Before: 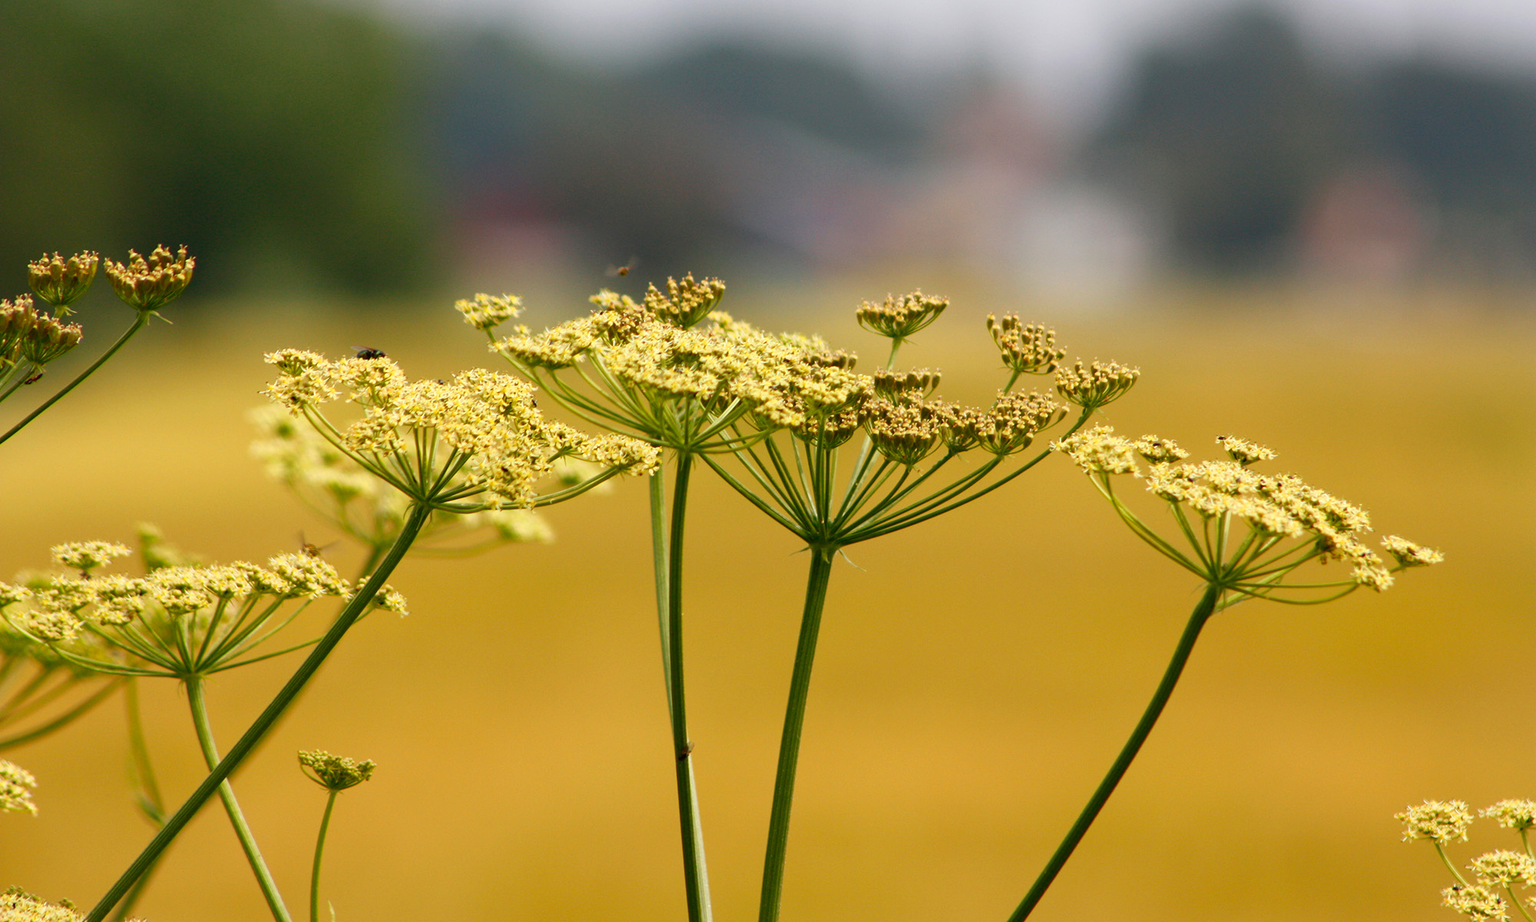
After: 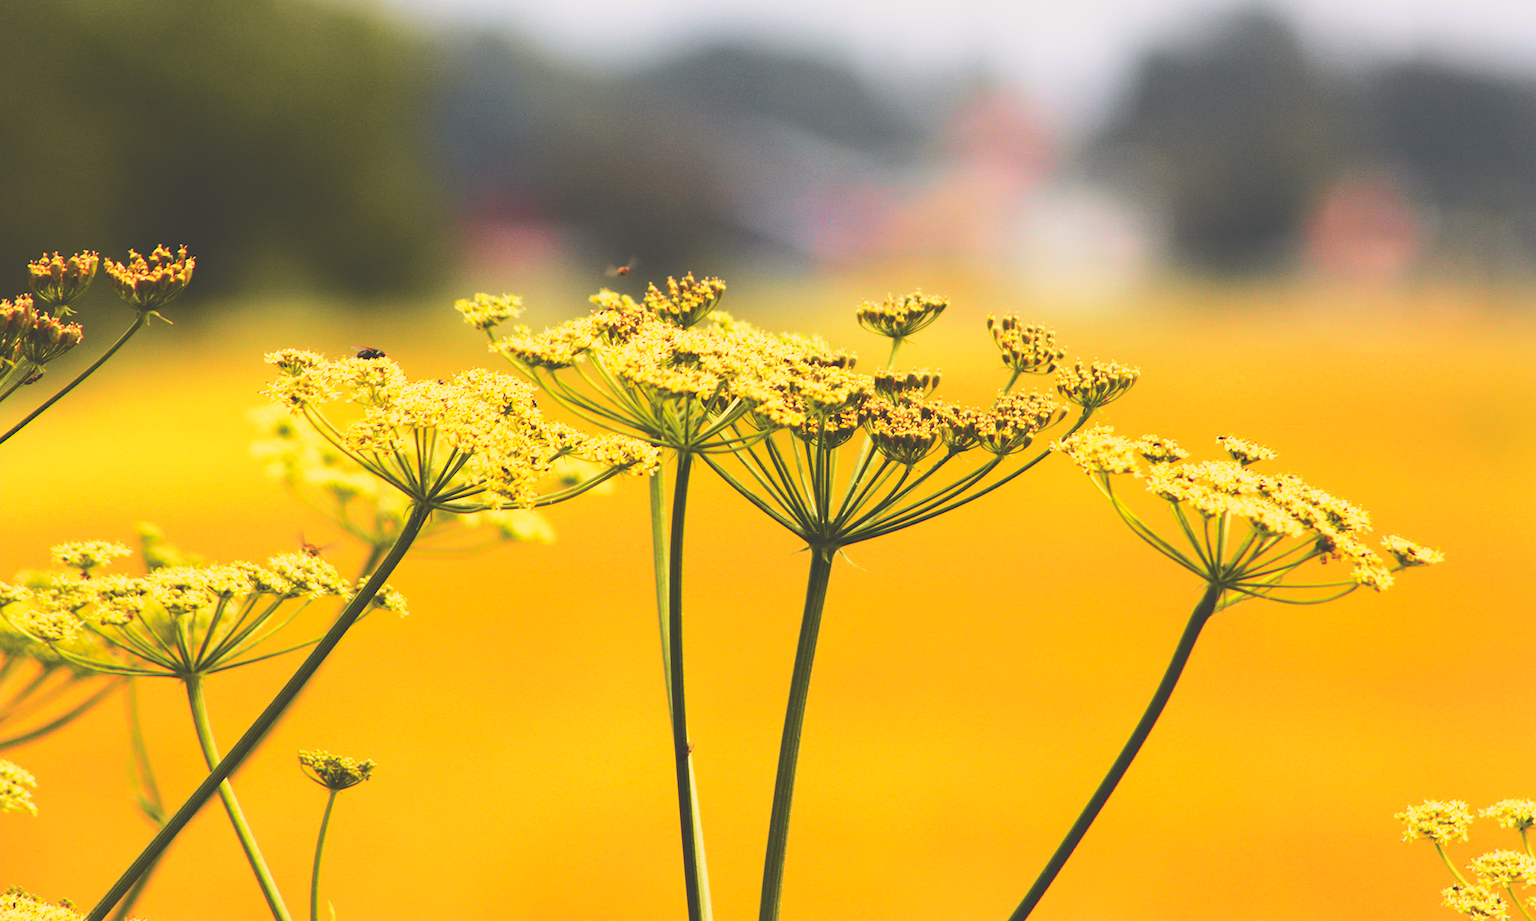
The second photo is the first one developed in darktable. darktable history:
base curve: curves: ch0 [(0, 0.036) (0.007, 0.037) (0.604, 0.887) (1, 1)], preserve colors none
tone curve: curves: ch0 [(0, 0) (0.239, 0.248) (0.508, 0.606) (0.826, 0.855) (1, 0.945)]; ch1 [(0, 0) (0.401, 0.42) (0.442, 0.47) (0.492, 0.498) (0.511, 0.516) (0.555, 0.586) (0.681, 0.739) (1, 1)]; ch2 [(0, 0) (0.411, 0.433) (0.5, 0.504) (0.545, 0.574) (1, 1)], color space Lab, independent channels, preserve colors none
